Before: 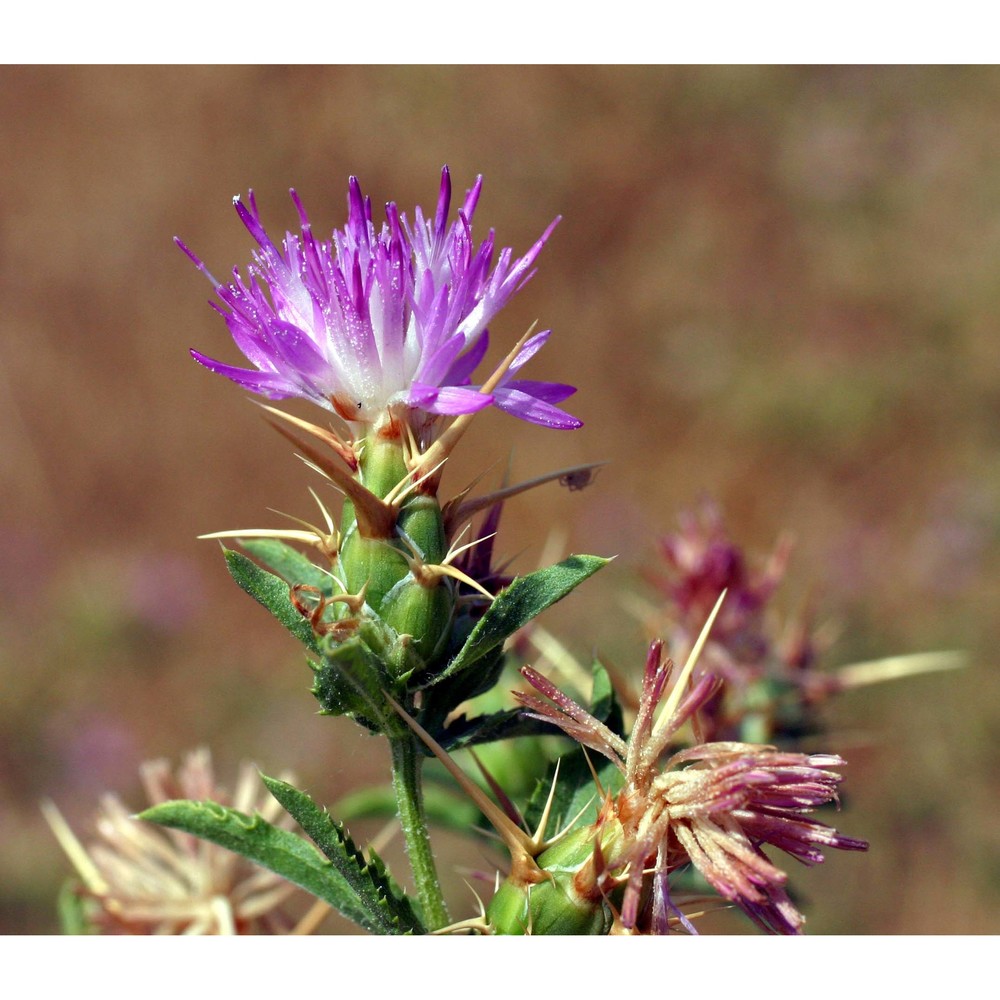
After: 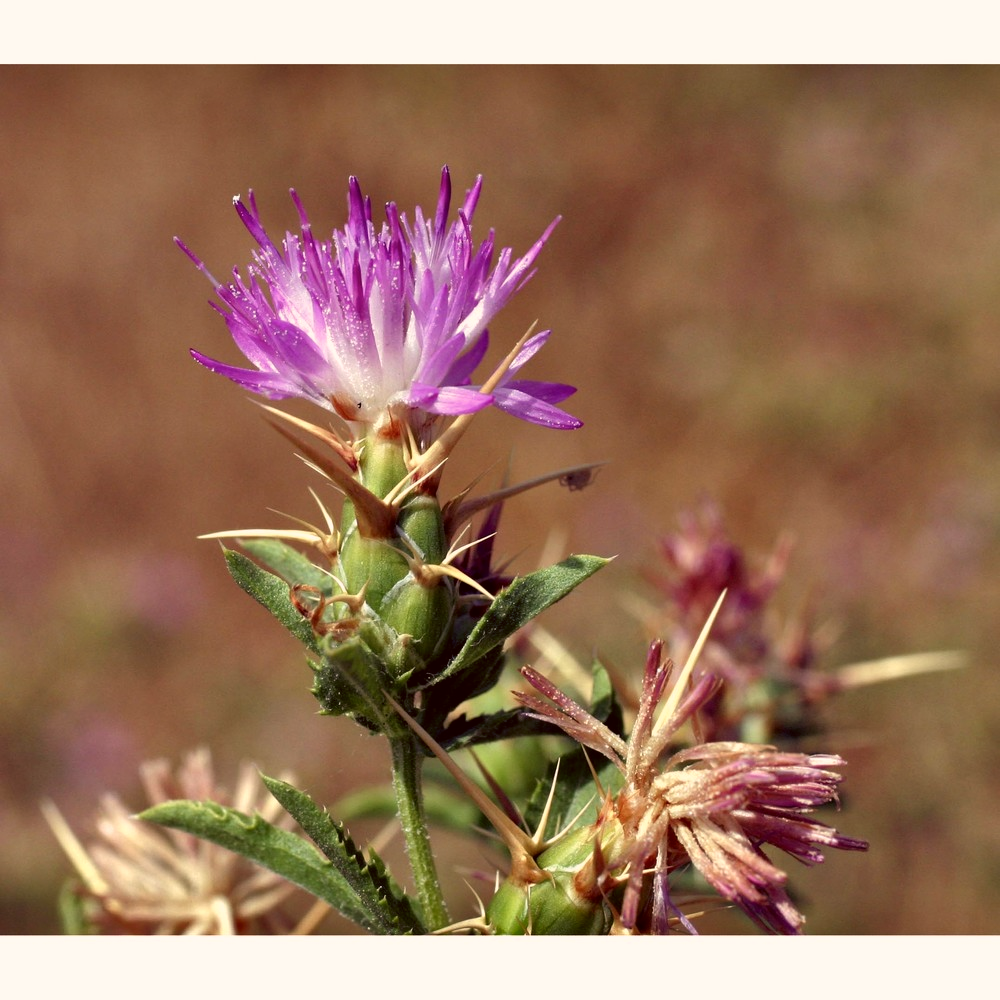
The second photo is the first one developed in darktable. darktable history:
color correction: highlights a* 10.23, highlights b* 9.65, shadows a* 7.85, shadows b* 8.49, saturation 0.818
shadows and highlights: soften with gaussian
